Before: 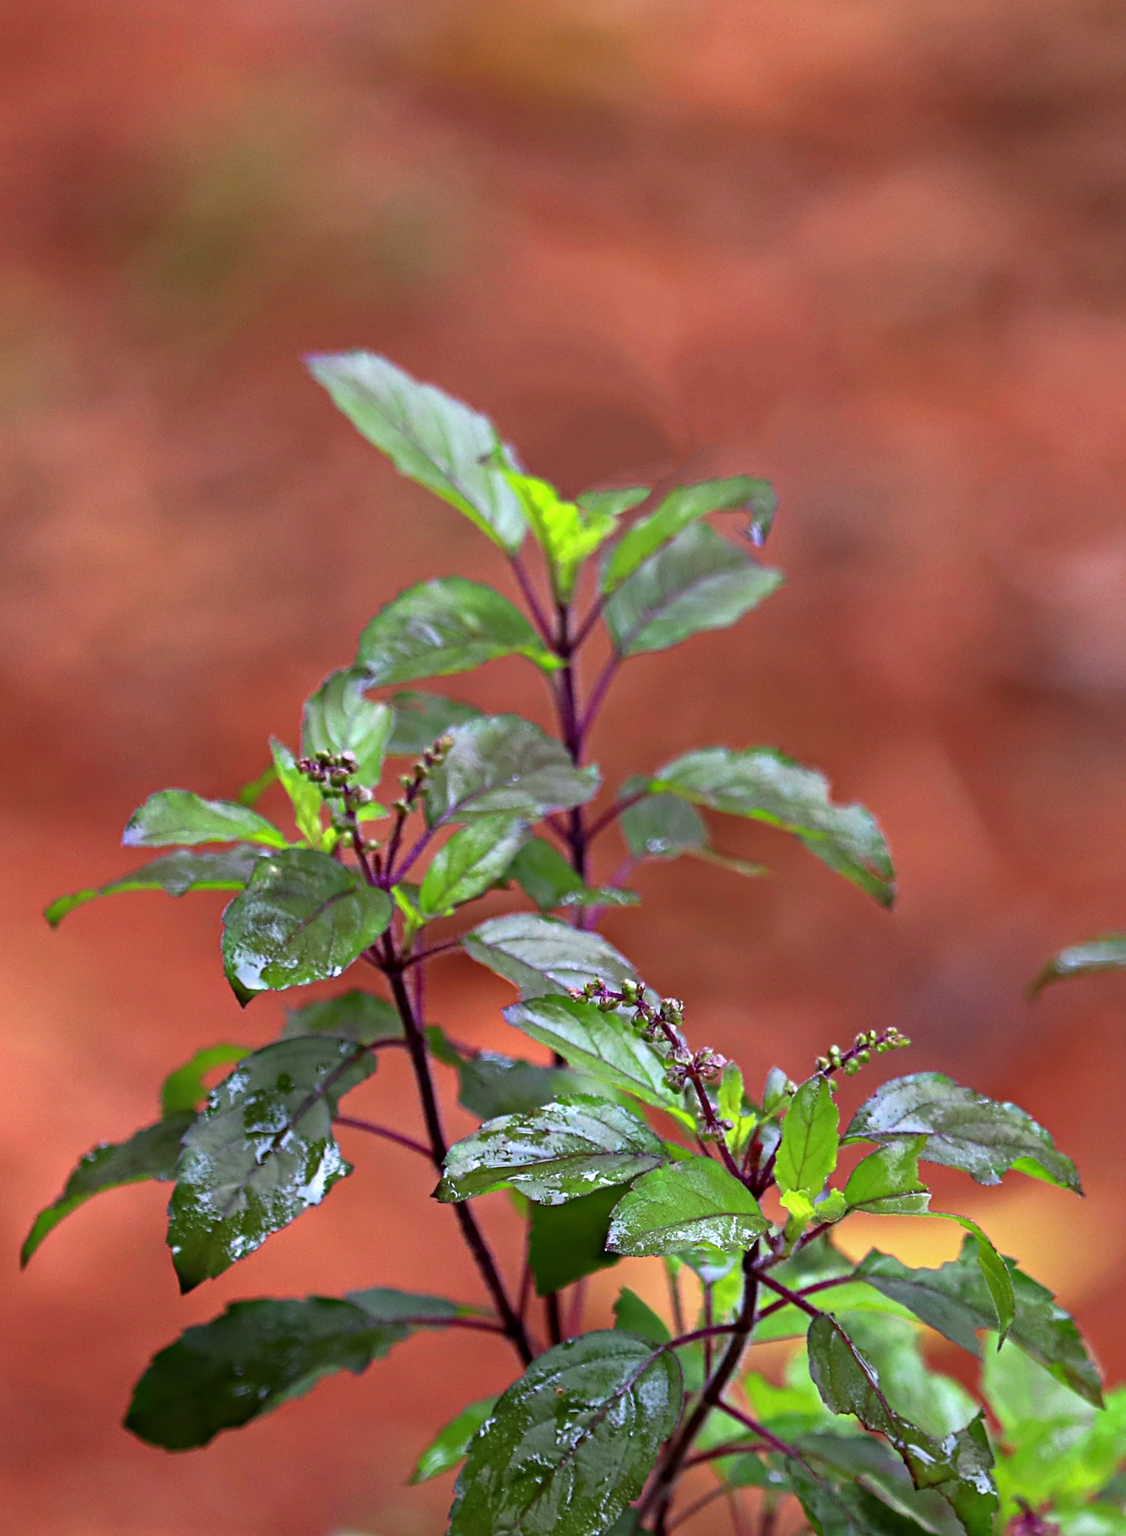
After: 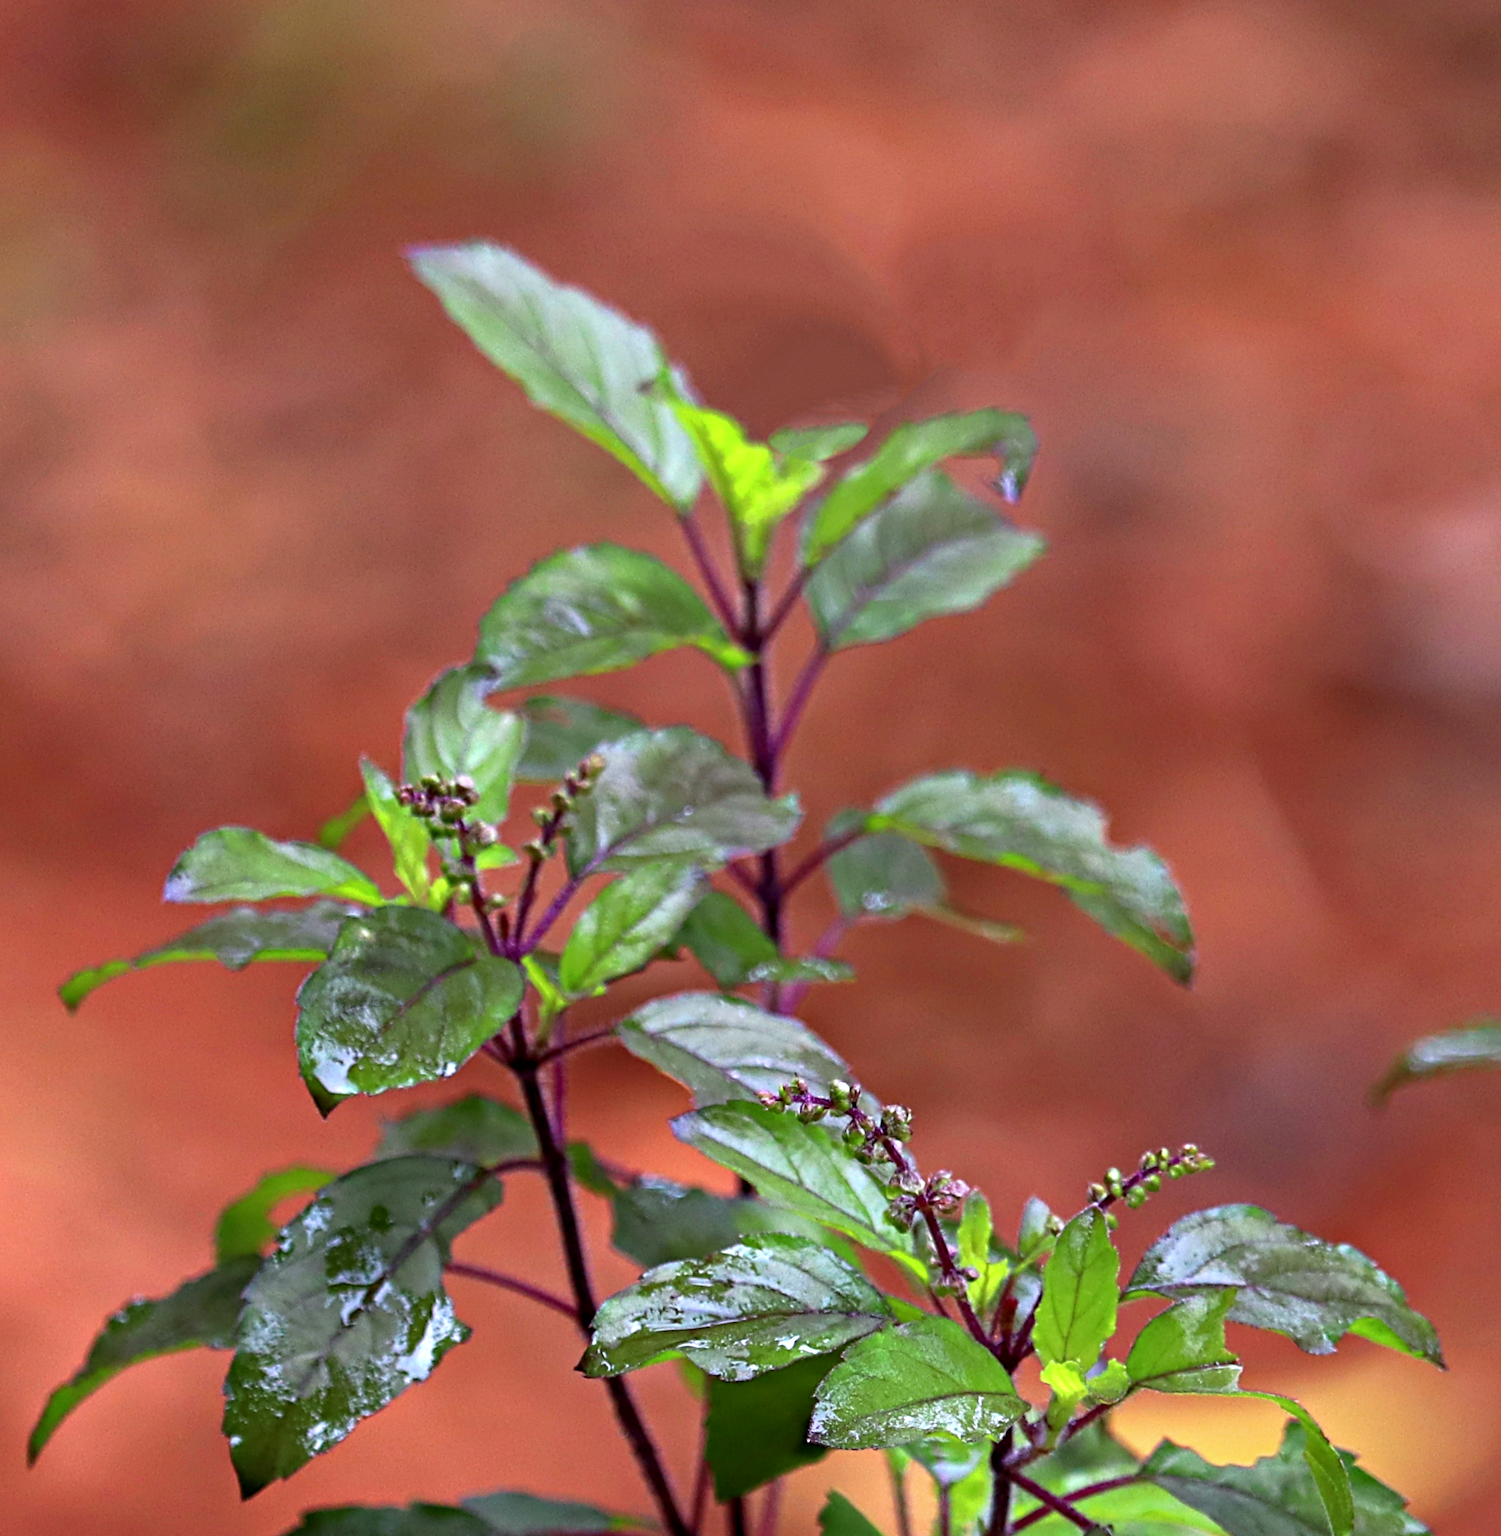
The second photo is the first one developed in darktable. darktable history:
local contrast: highlights 105%, shadows 99%, detail 119%, midtone range 0.2
crop: top 11.049%, bottom 13.936%
